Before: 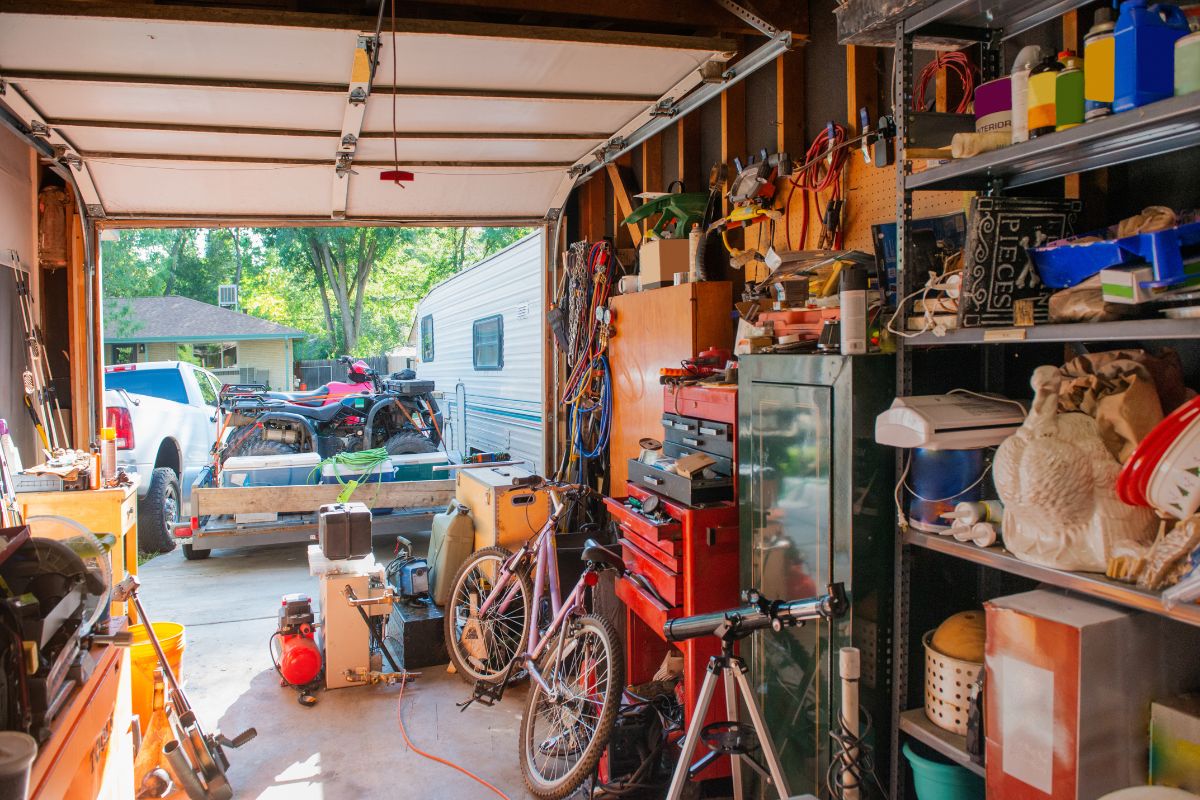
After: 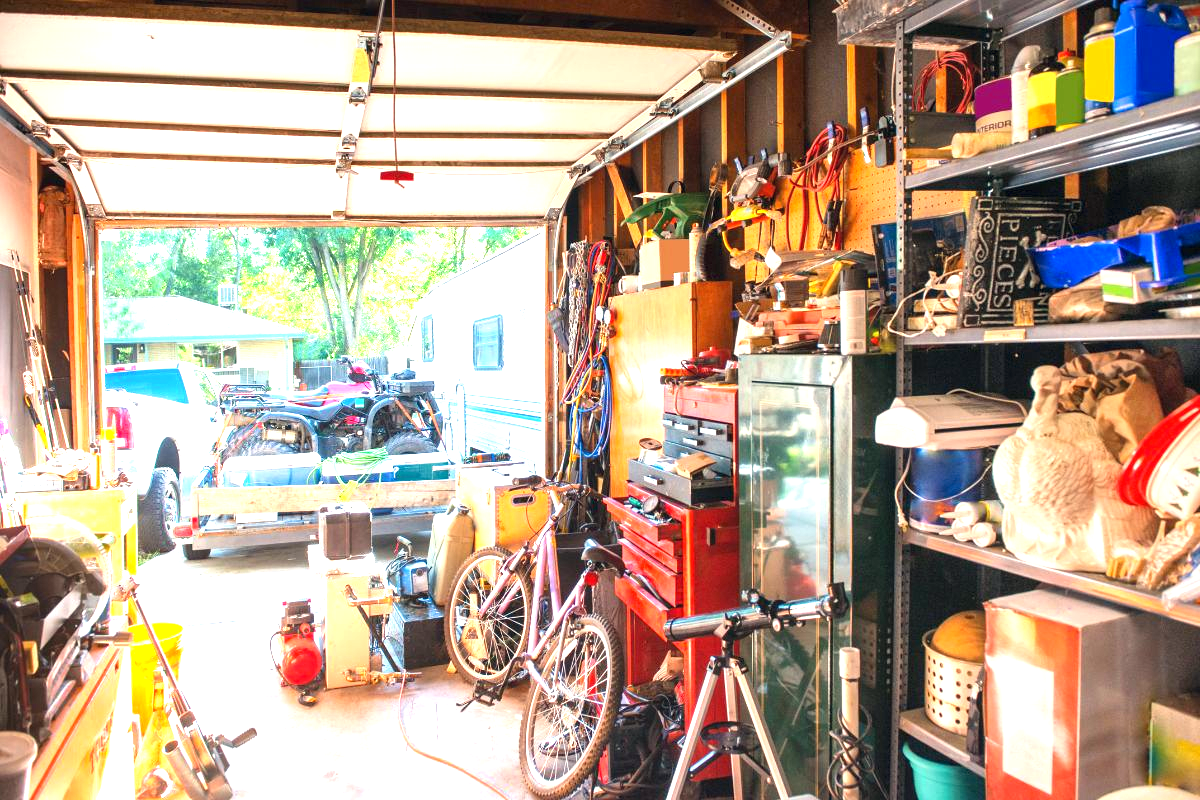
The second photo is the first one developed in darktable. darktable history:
color correction: highlights a* 0.207, highlights b* 2.7, shadows a* -0.874, shadows b* -4.78
exposure: black level correction 0, exposure 1.6 EV, compensate exposure bias true, compensate highlight preservation false
